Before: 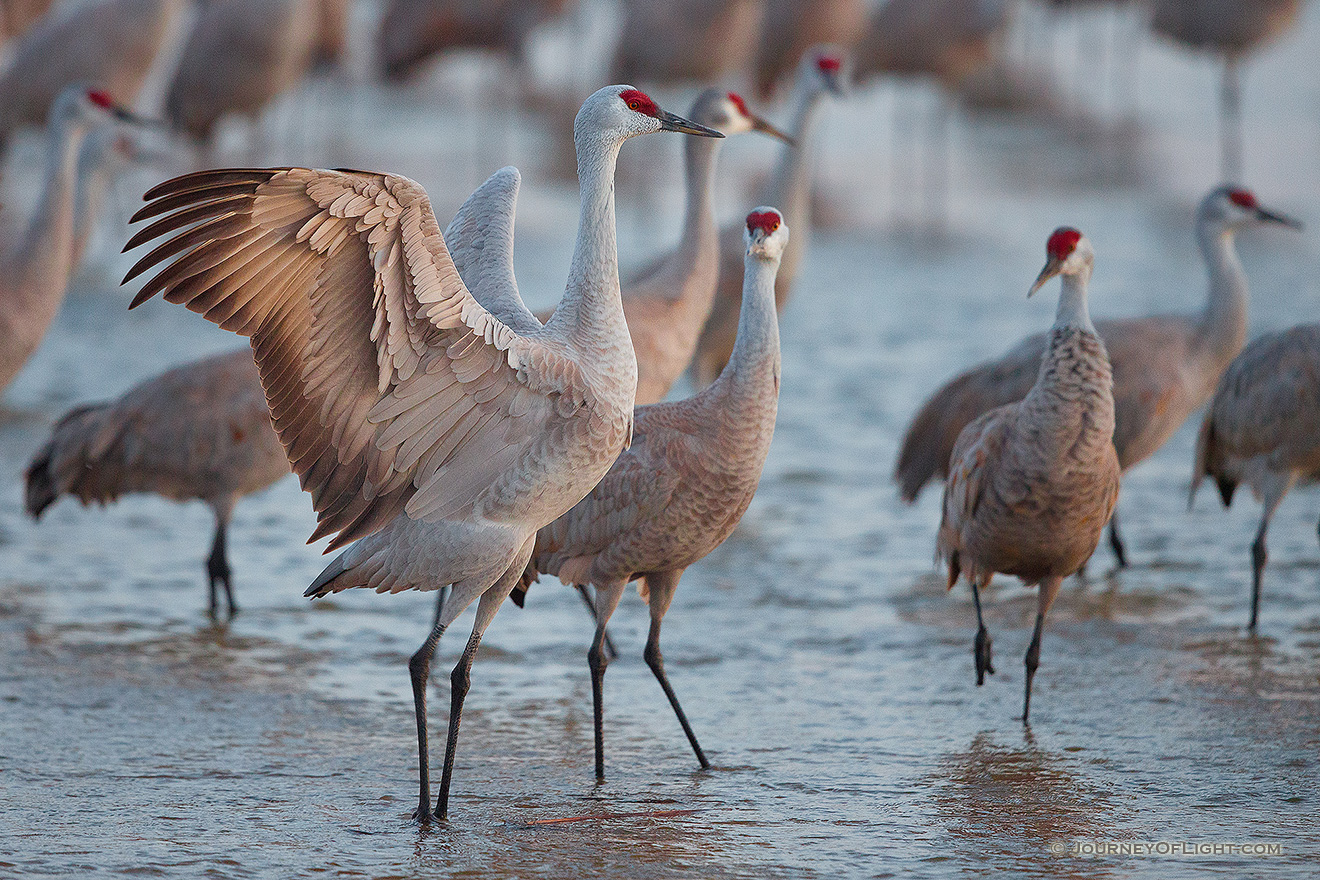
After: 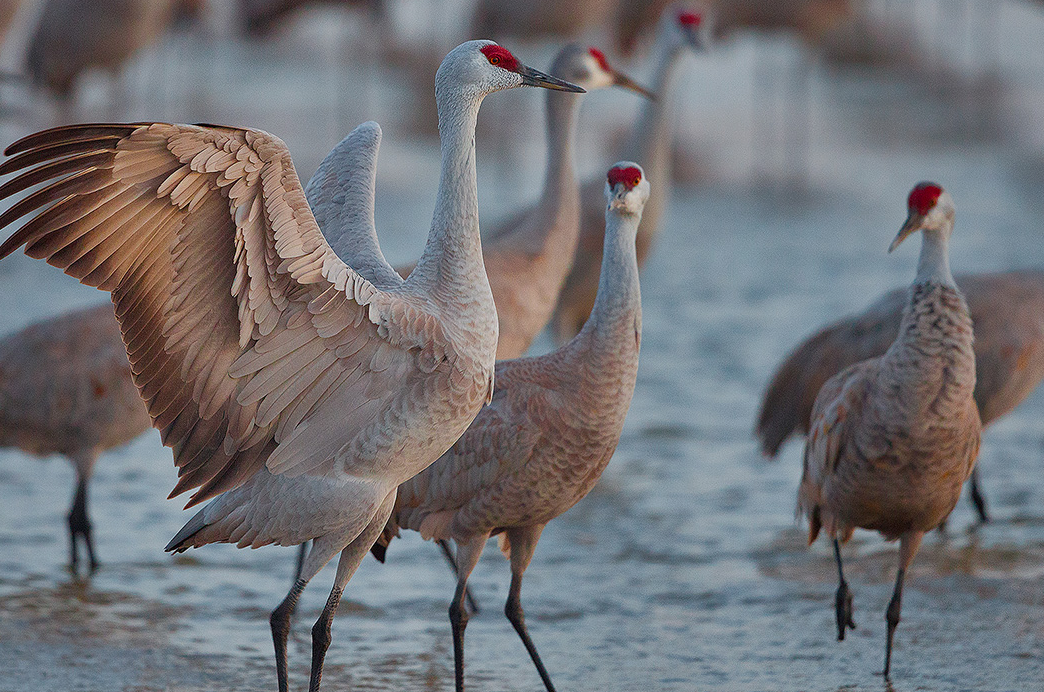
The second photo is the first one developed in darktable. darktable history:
crop and rotate: left 10.543%, top 5.136%, right 10.355%, bottom 16.201%
shadows and highlights: shadows 79.3, white point adjustment -8.95, highlights -61.39, soften with gaussian
